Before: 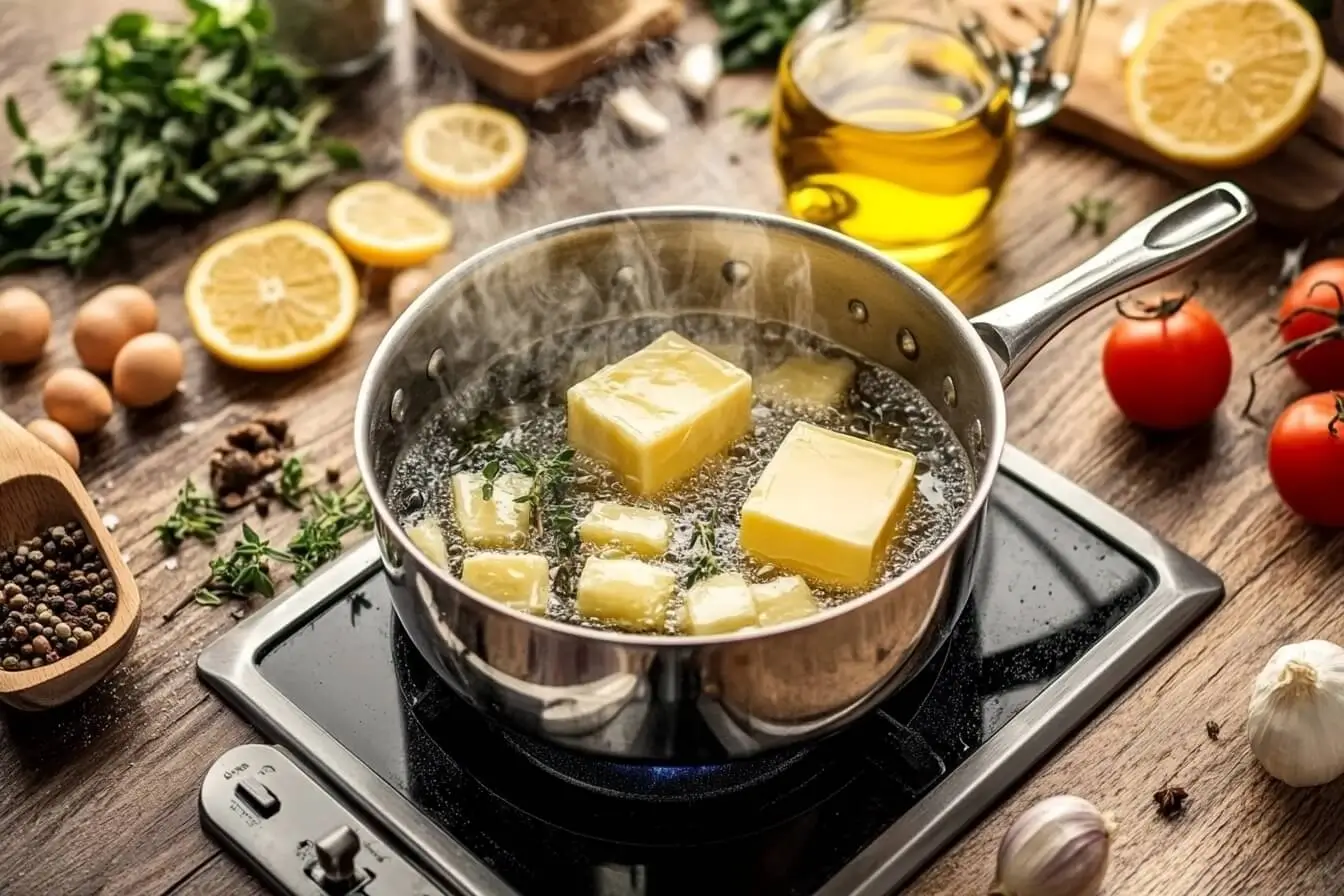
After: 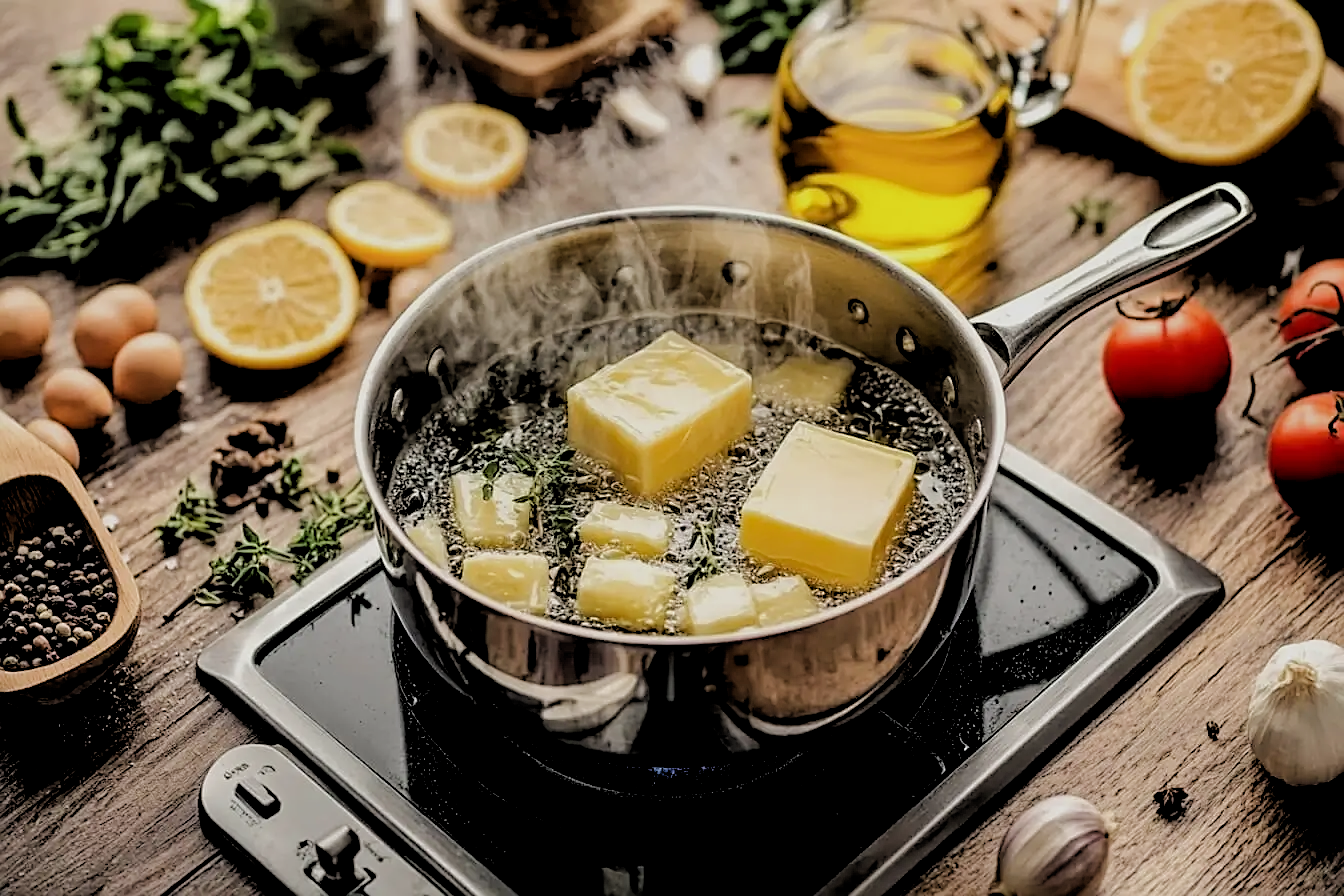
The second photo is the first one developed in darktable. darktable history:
sharpen: on, module defaults
rgb levels: levels [[0.029, 0.461, 0.922], [0, 0.5, 1], [0, 0.5, 1]]
filmic rgb: hardness 4.17
rgb curve: curves: ch0 [(0, 0) (0.175, 0.154) (0.785, 0.663) (1, 1)]
